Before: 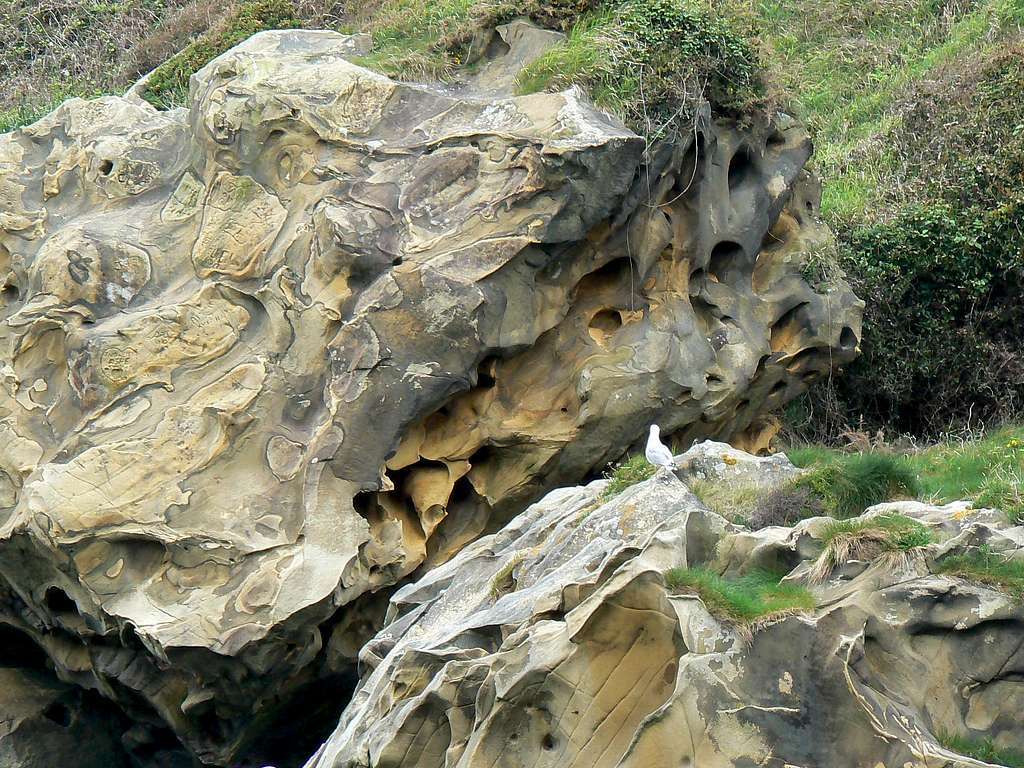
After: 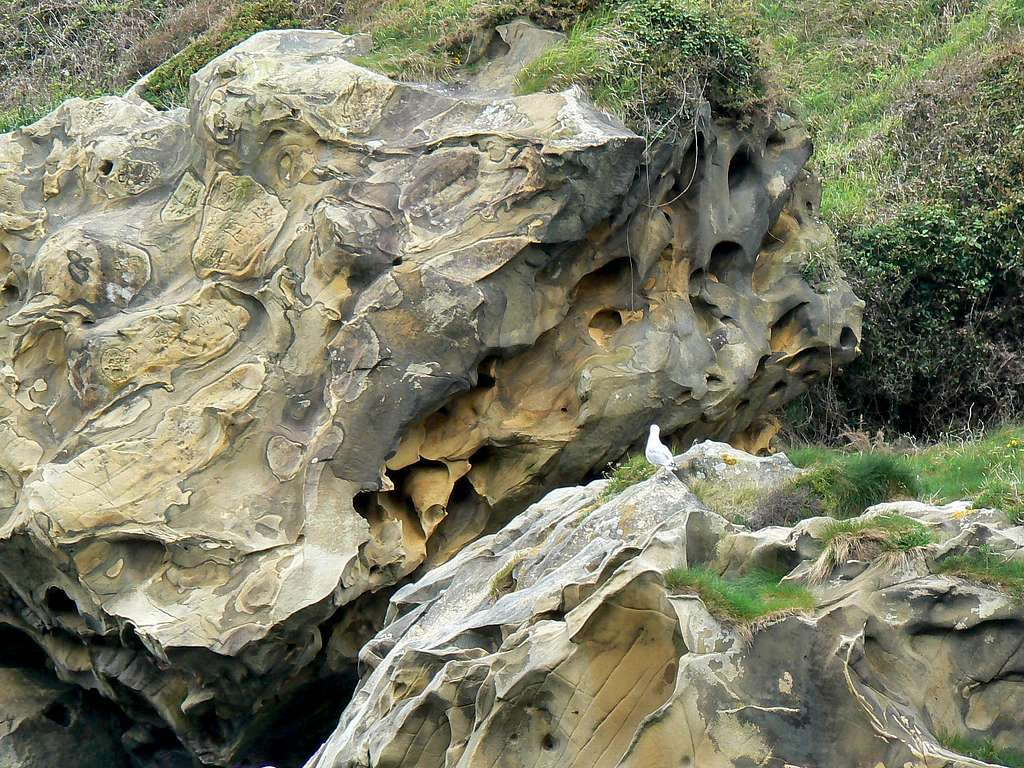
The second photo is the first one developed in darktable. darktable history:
shadows and highlights: shadows 60.52, soften with gaussian
